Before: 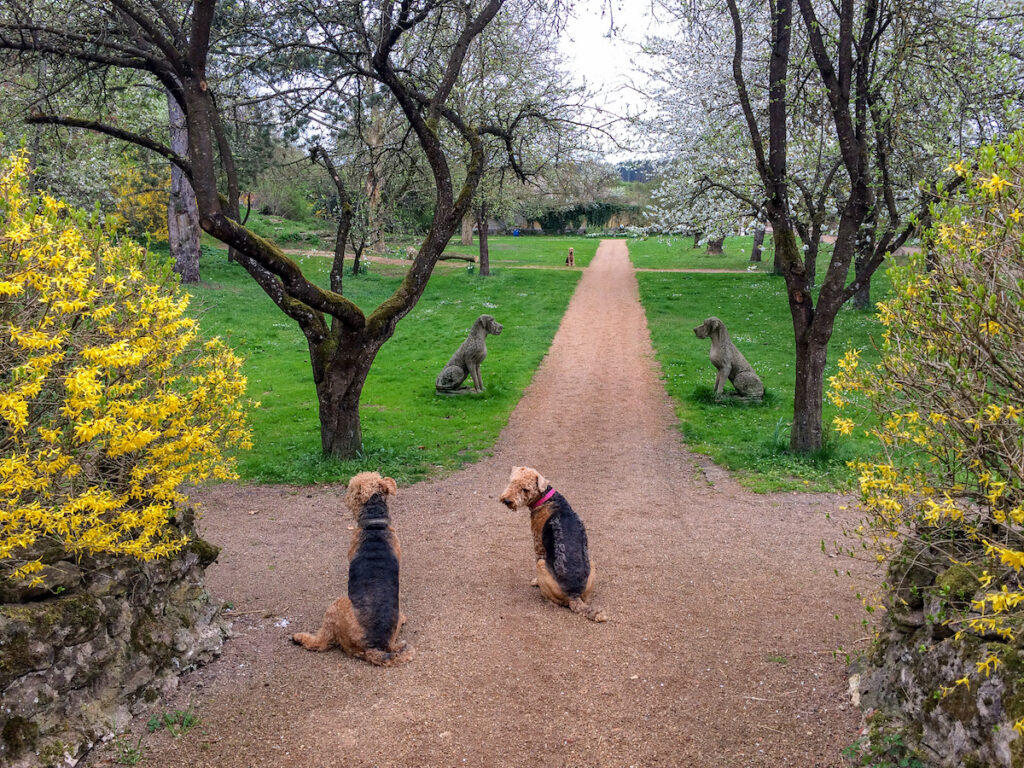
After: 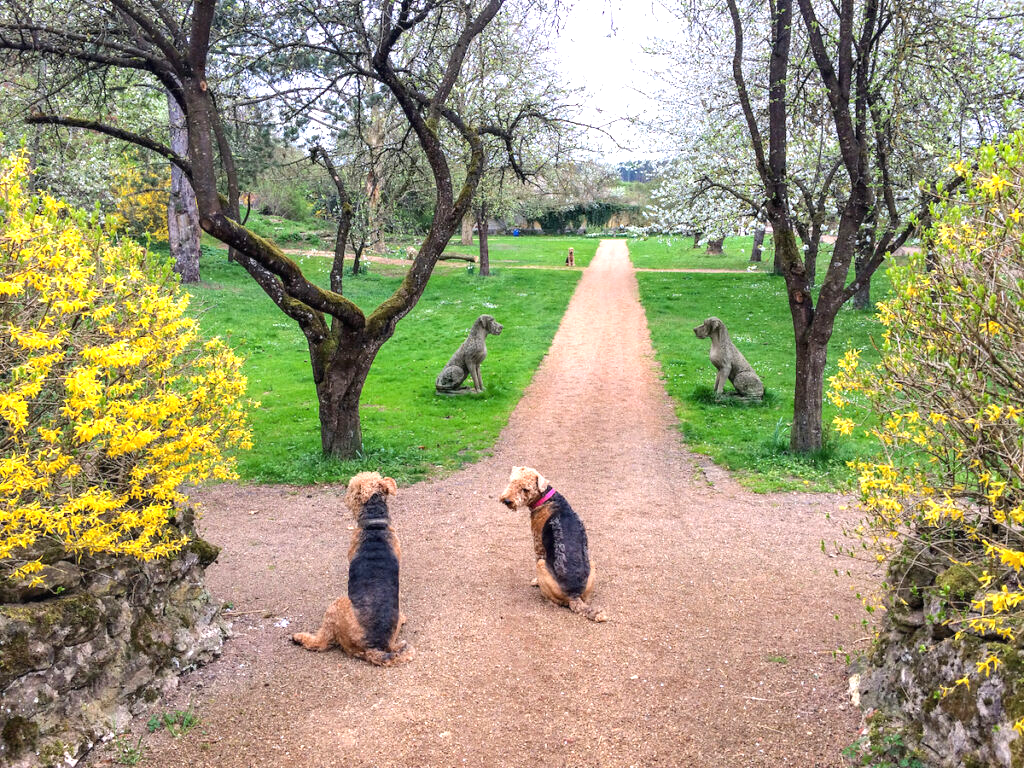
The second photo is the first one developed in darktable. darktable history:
exposure: black level correction -0.001, exposure 0.9 EV, compensate exposure bias true, compensate highlight preservation false
